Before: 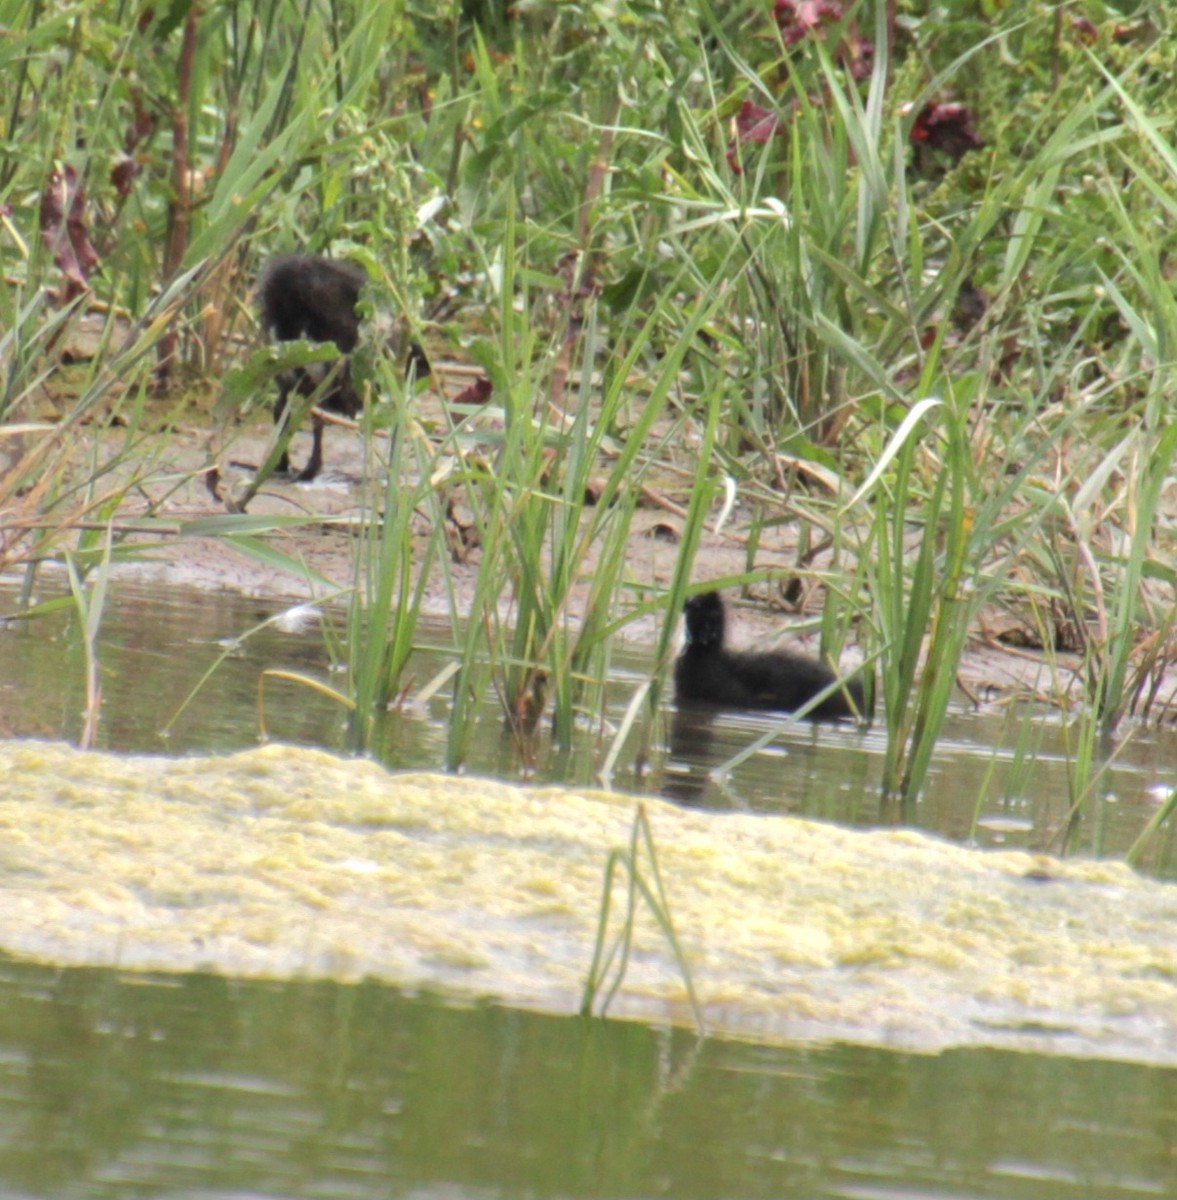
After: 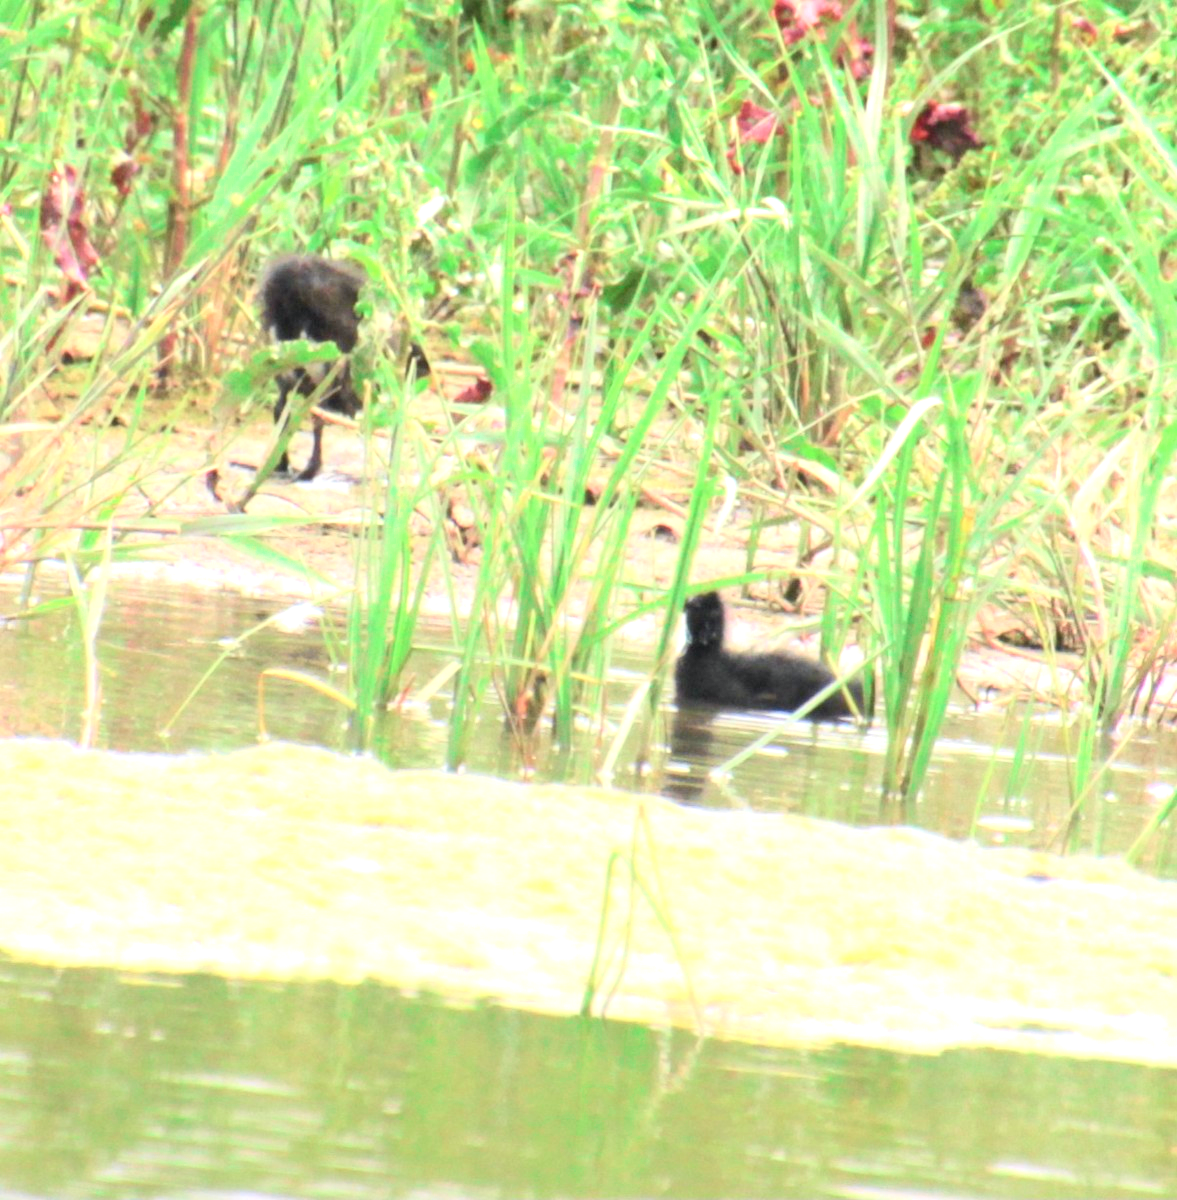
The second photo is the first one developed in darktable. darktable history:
white balance: red 1.009, blue 0.985
exposure: black level correction 0, exposure 1.1 EV, compensate exposure bias true, compensate highlight preservation false
tone curve: curves: ch0 [(0, 0) (0.051, 0.027) (0.096, 0.071) (0.219, 0.248) (0.428, 0.52) (0.596, 0.713) (0.727, 0.823) (0.859, 0.924) (1, 1)]; ch1 [(0, 0) (0.1, 0.038) (0.318, 0.221) (0.413, 0.325) (0.443, 0.412) (0.483, 0.474) (0.503, 0.501) (0.516, 0.515) (0.548, 0.575) (0.561, 0.596) (0.594, 0.647) (0.666, 0.701) (1, 1)]; ch2 [(0, 0) (0.453, 0.435) (0.479, 0.476) (0.504, 0.5) (0.52, 0.526) (0.557, 0.585) (0.583, 0.608) (0.824, 0.815) (1, 1)], color space Lab, independent channels, preserve colors none
